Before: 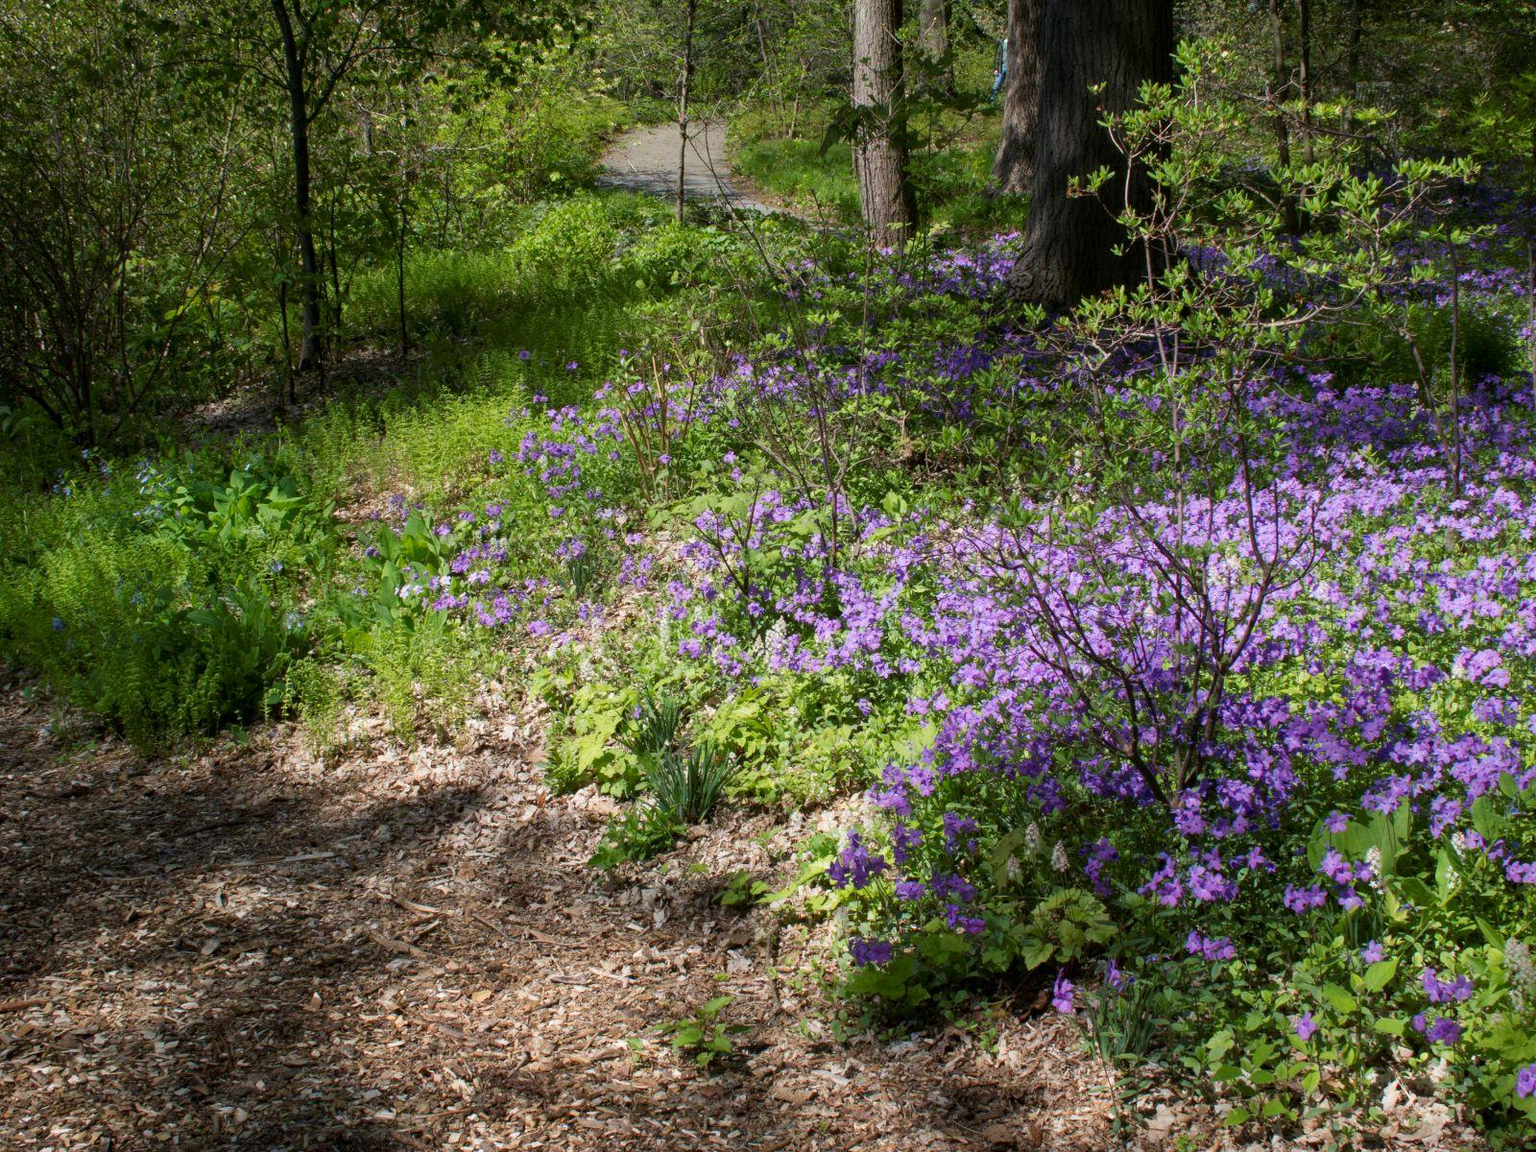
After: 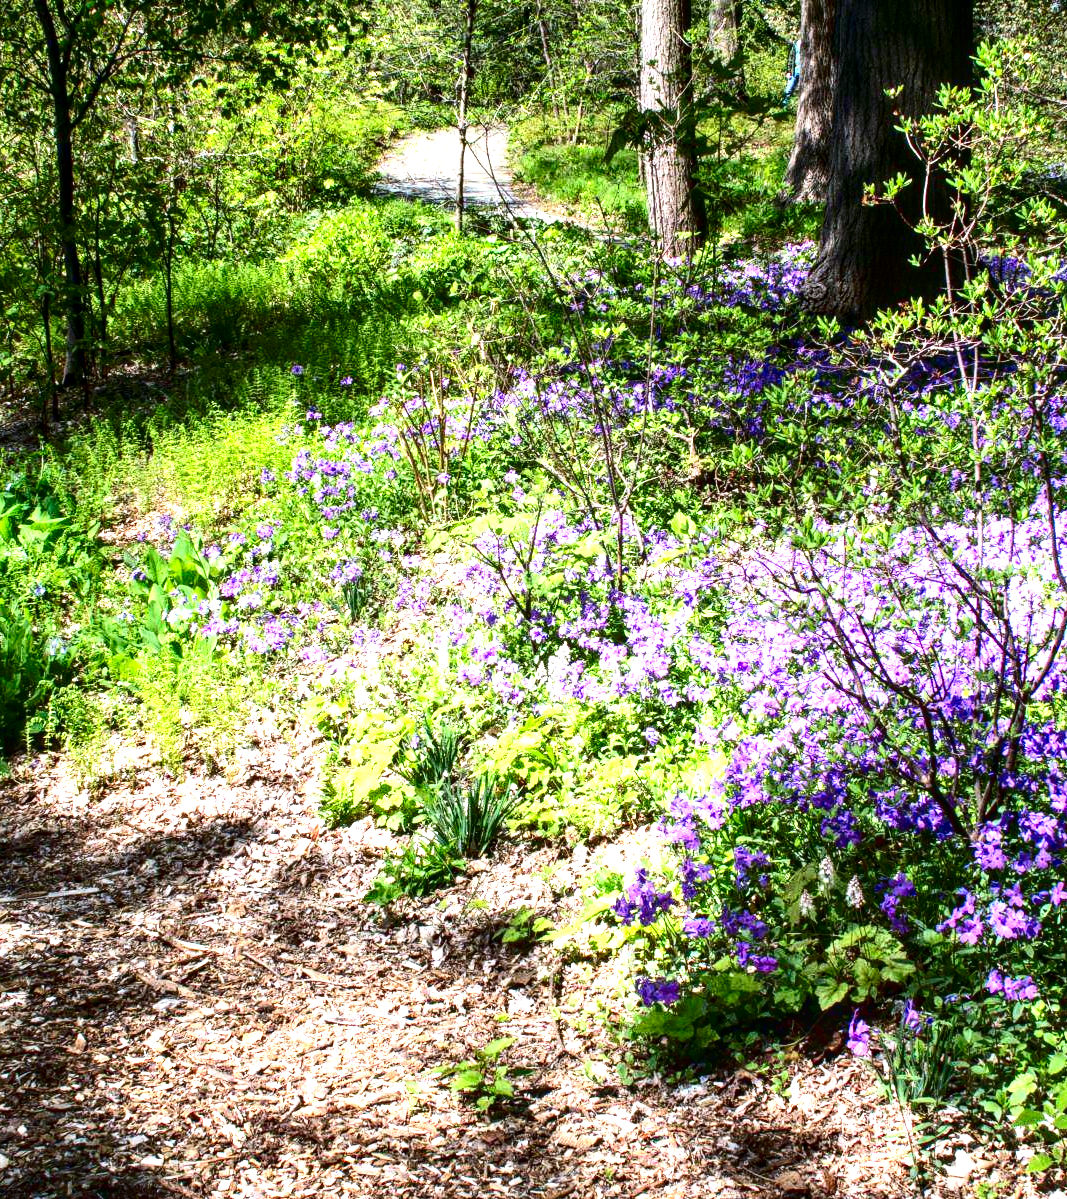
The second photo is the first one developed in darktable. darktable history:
crop and rotate: left 15.567%, right 17.742%
color calibration: gray › normalize channels true, illuminant as shot in camera, x 0.358, y 0.373, temperature 4628.91 K, gamut compression 0.005
exposure: black level correction 0.001, exposure 1.71 EV, compensate exposure bias true, compensate highlight preservation false
contrast brightness saturation: contrast 0.245, brightness -0.225, saturation 0.136
local contrast: detail 130%
